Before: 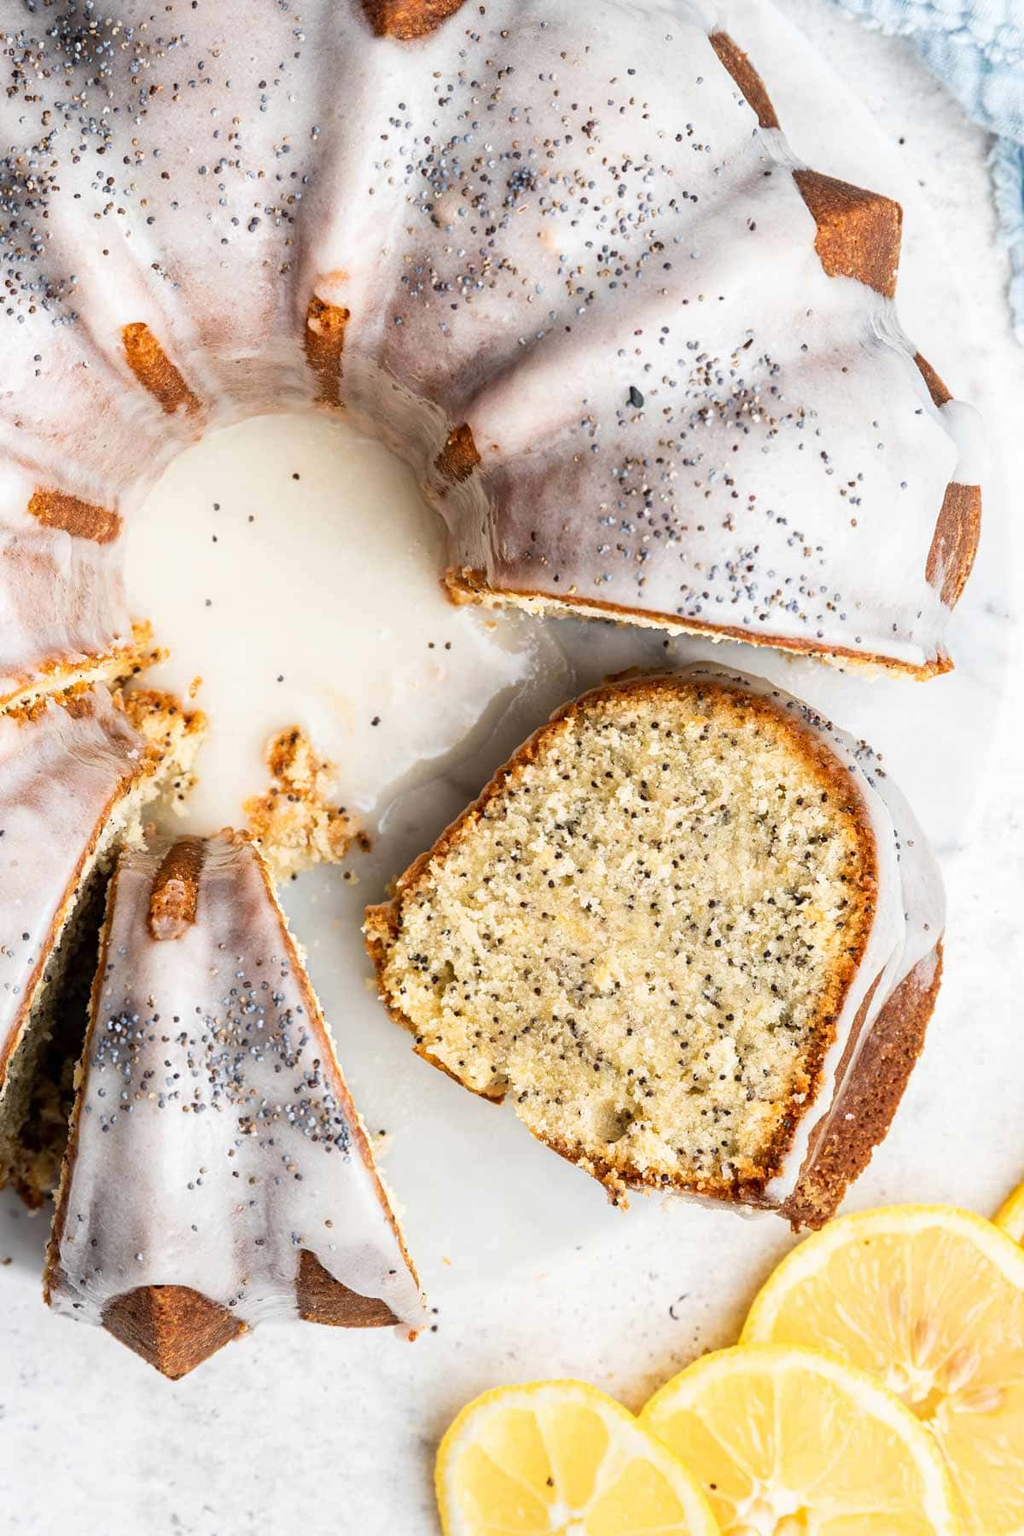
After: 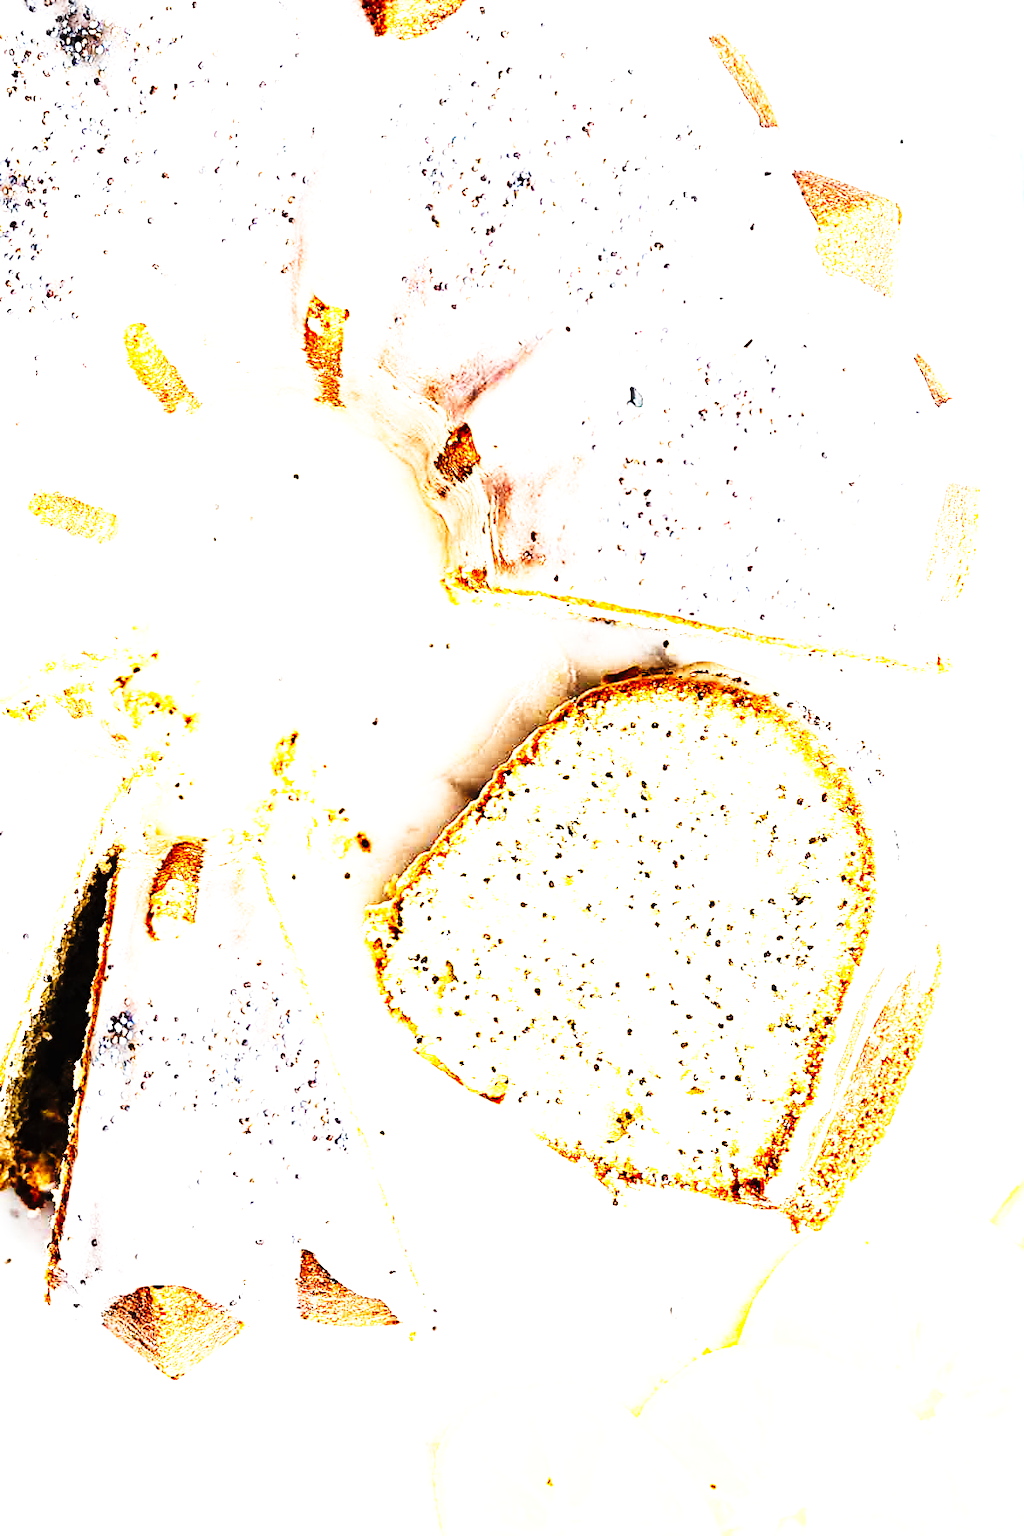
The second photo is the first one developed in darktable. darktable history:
exposure: black level correction 0, exposure 1.592 EV, compensate highlight preservation false
tone equalizer: -8 EV -0.745 EV, -7 EV -0.698 EV, -6 EV -0.582 EV, -5 EV -0.404 EV, -3 EV 0.367 EV, -2 EV 0.6 EV, -1 EV 0.684 EV, +0 EV 0.737 EV, edges refinement/feathering 500, mask exposure compensation -1.57 EV, preserve details no
tone curve: curves: ch0 [(0, 0) (0.003, 0.01) (0.011, 0.012) (0.025, 0.012) (0.044, 0.017) (0.069, 0.021) (0.1, 0.025) (0.136, 0.03) (0.177, 0.037) (0.224, 0.052) (0.277, 0.092) (0.335, 0.16) (0.399, 0.3) (0.468, 0.463) (0.543, 0.639) (0.623, 0.796) (0.709, 0.904) (0.801, 0.962) (0.898, 0.988) (1, 1)], preserve colors none
sharpen: on, module defaults
